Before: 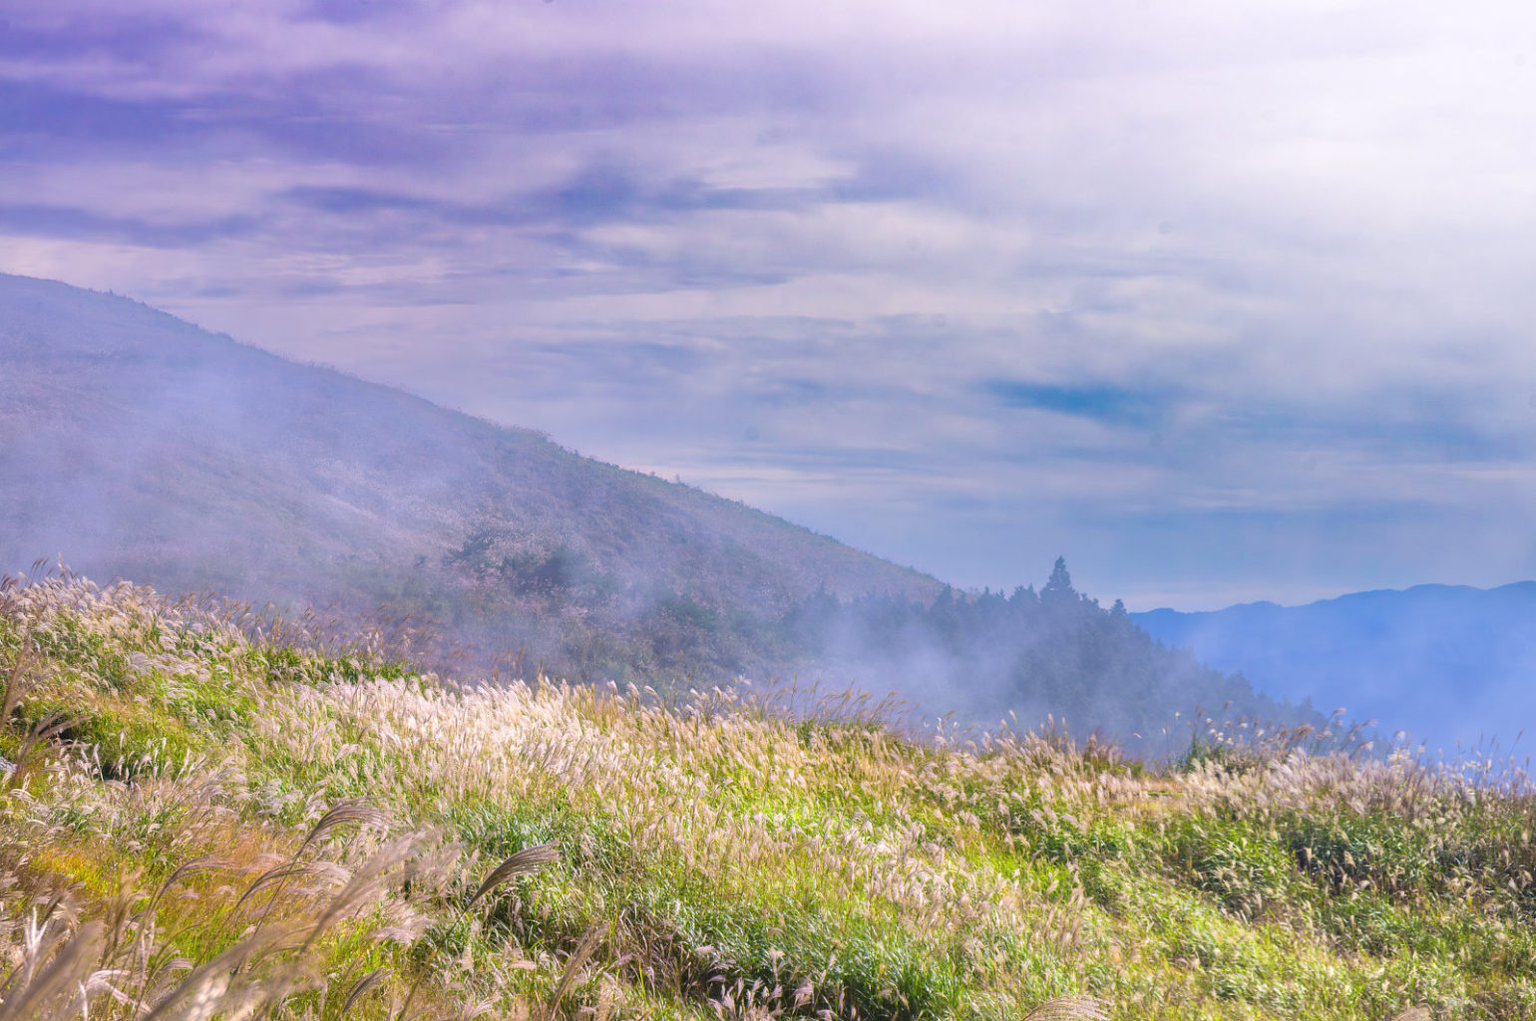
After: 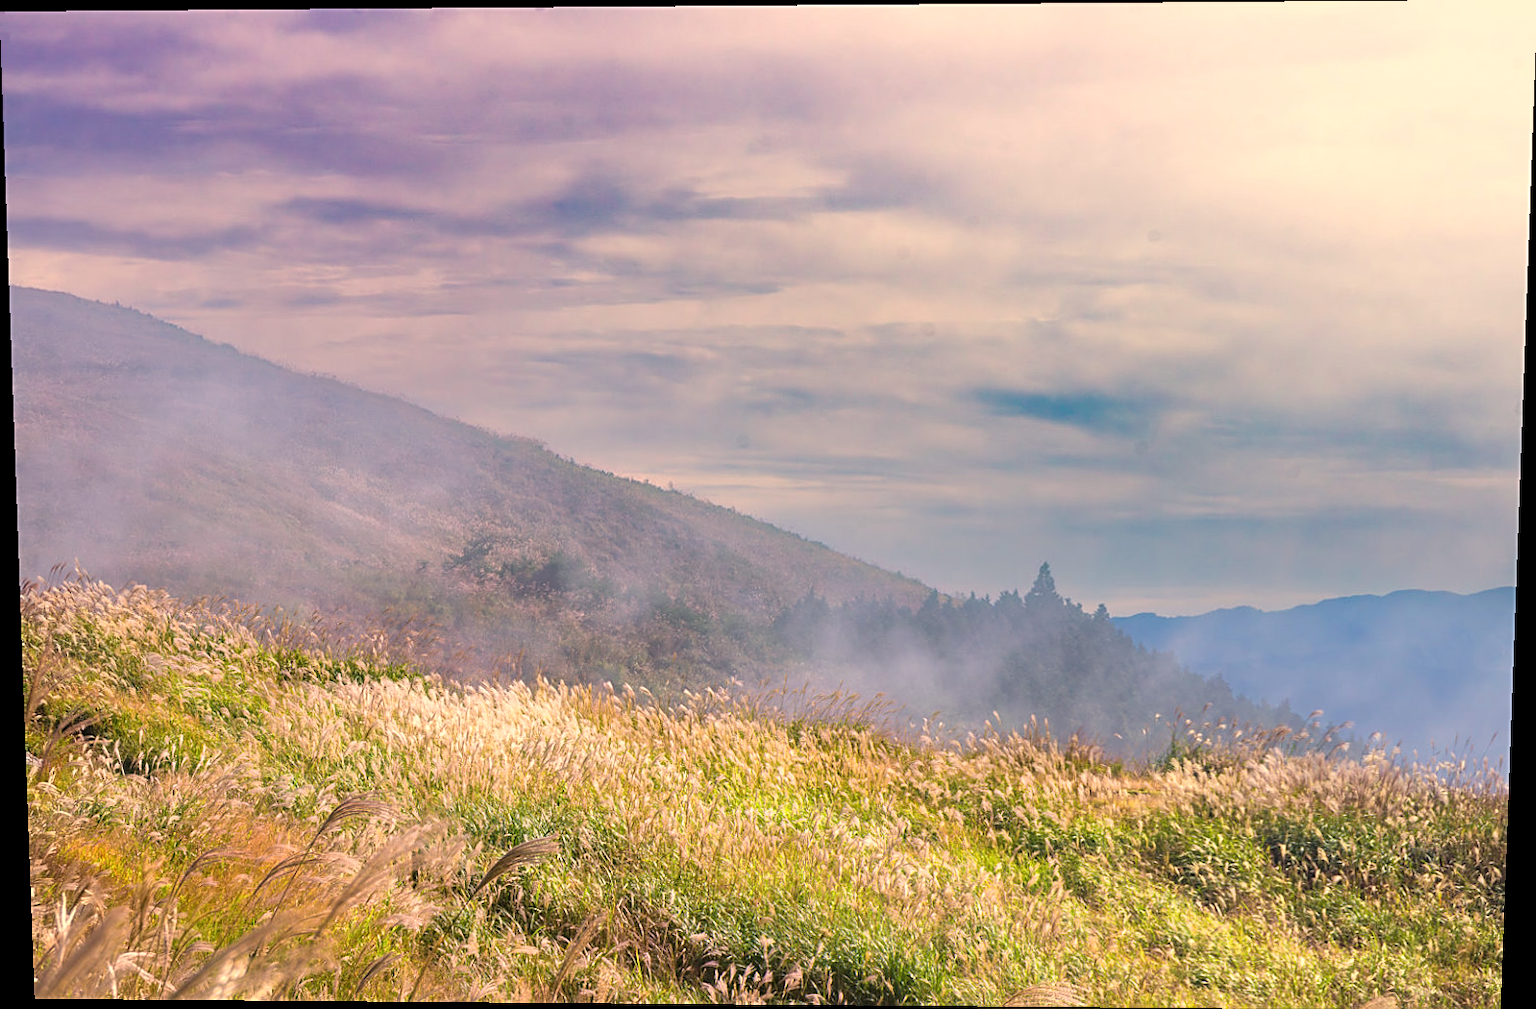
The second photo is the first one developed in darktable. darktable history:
rotate and perspective: lens shift (vertical) 0.048, lens shift (horizontal) -0.024, automatic cropping off
white balance: red 1.123, blue 0.83
sharpen: on, module defaults
